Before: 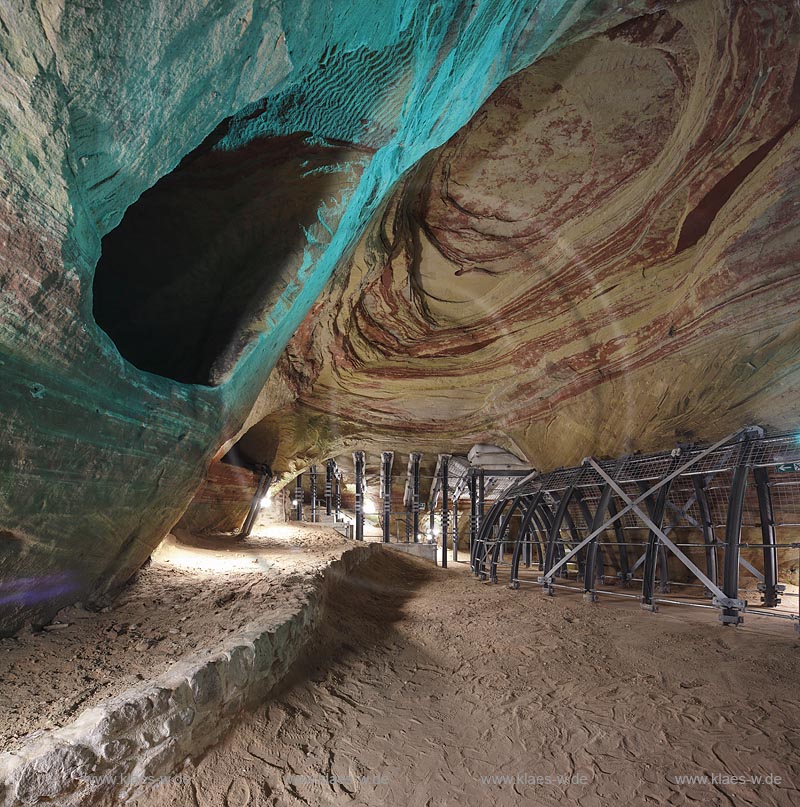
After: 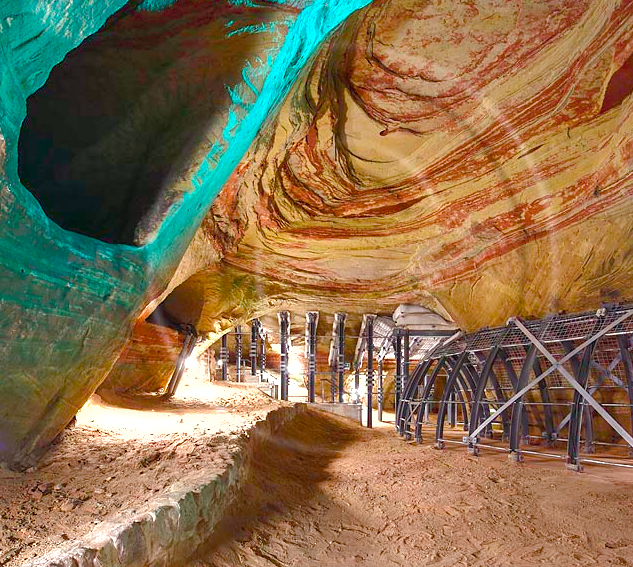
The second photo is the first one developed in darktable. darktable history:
exposure: black level correction 0, exposure 1.001 EV, compensate highlight preservation false
shadows and highlights: on, module defaults
crop: left 9.467%, top 17.354%, right 11.298%, bottom 12.369%
color balance rgb: power › luminance 1.19%, power › chroma 0.397%, power › hue 34.28°, linear chroma grading › shadows -8.355%, linear chroma grading › global chroma 9.663%, perceptual saturation grading › global saturation 20%, perceptual saturation grading › highlights -25.228%, perceptual saturation grading › shadows 49.806%, global vibrance 20%
